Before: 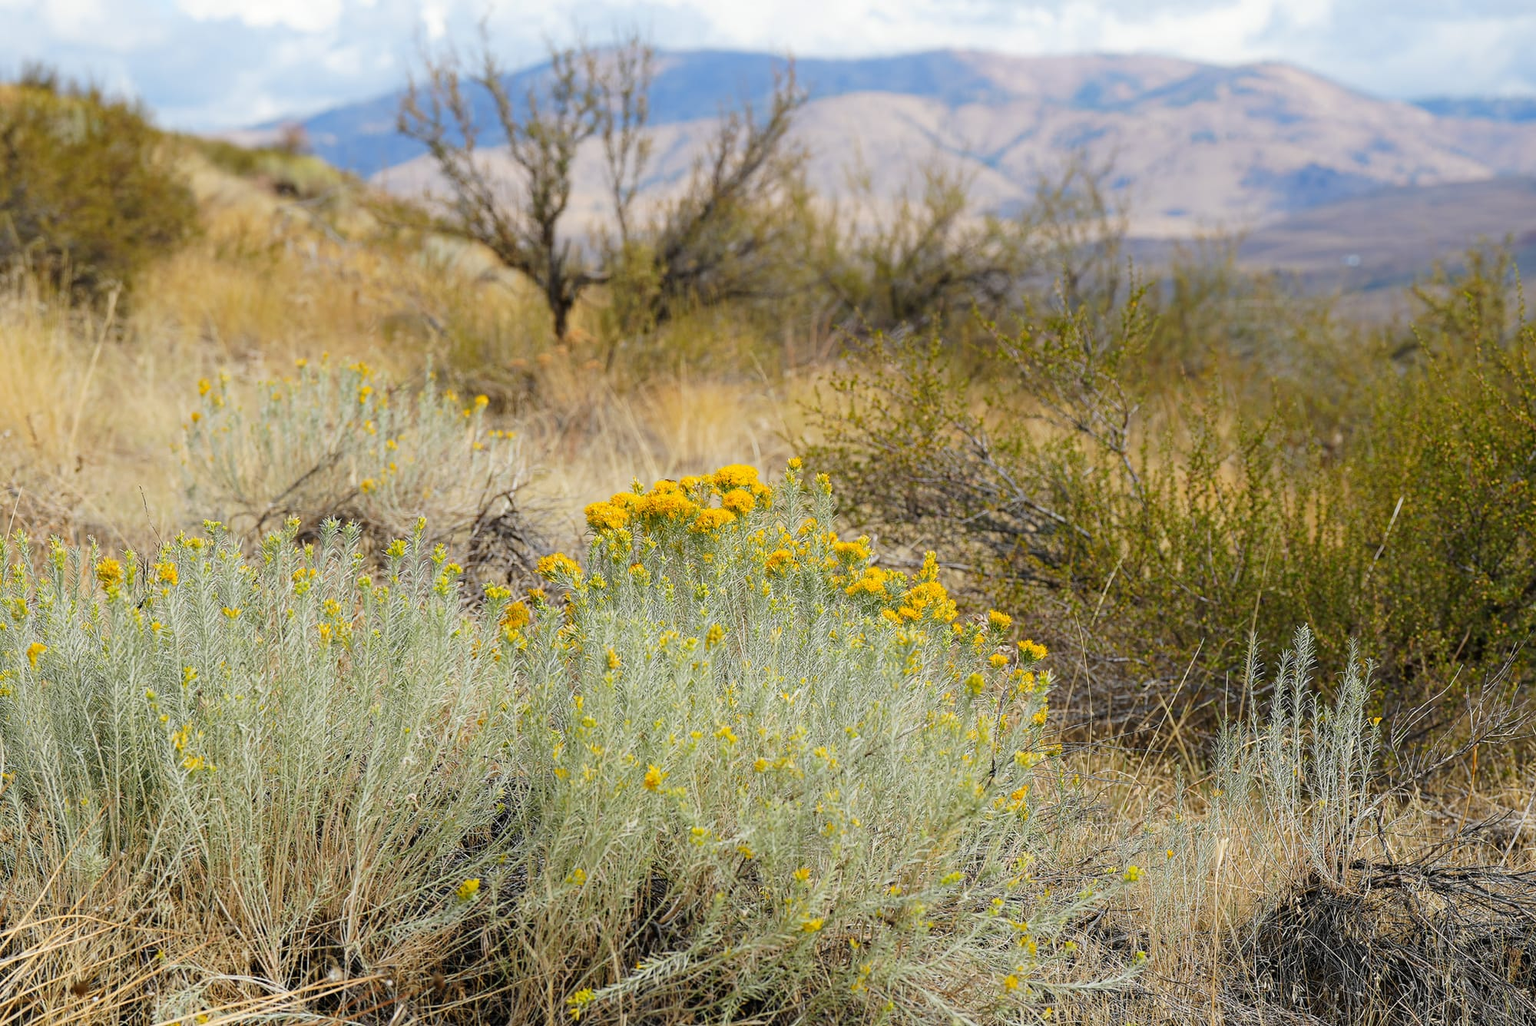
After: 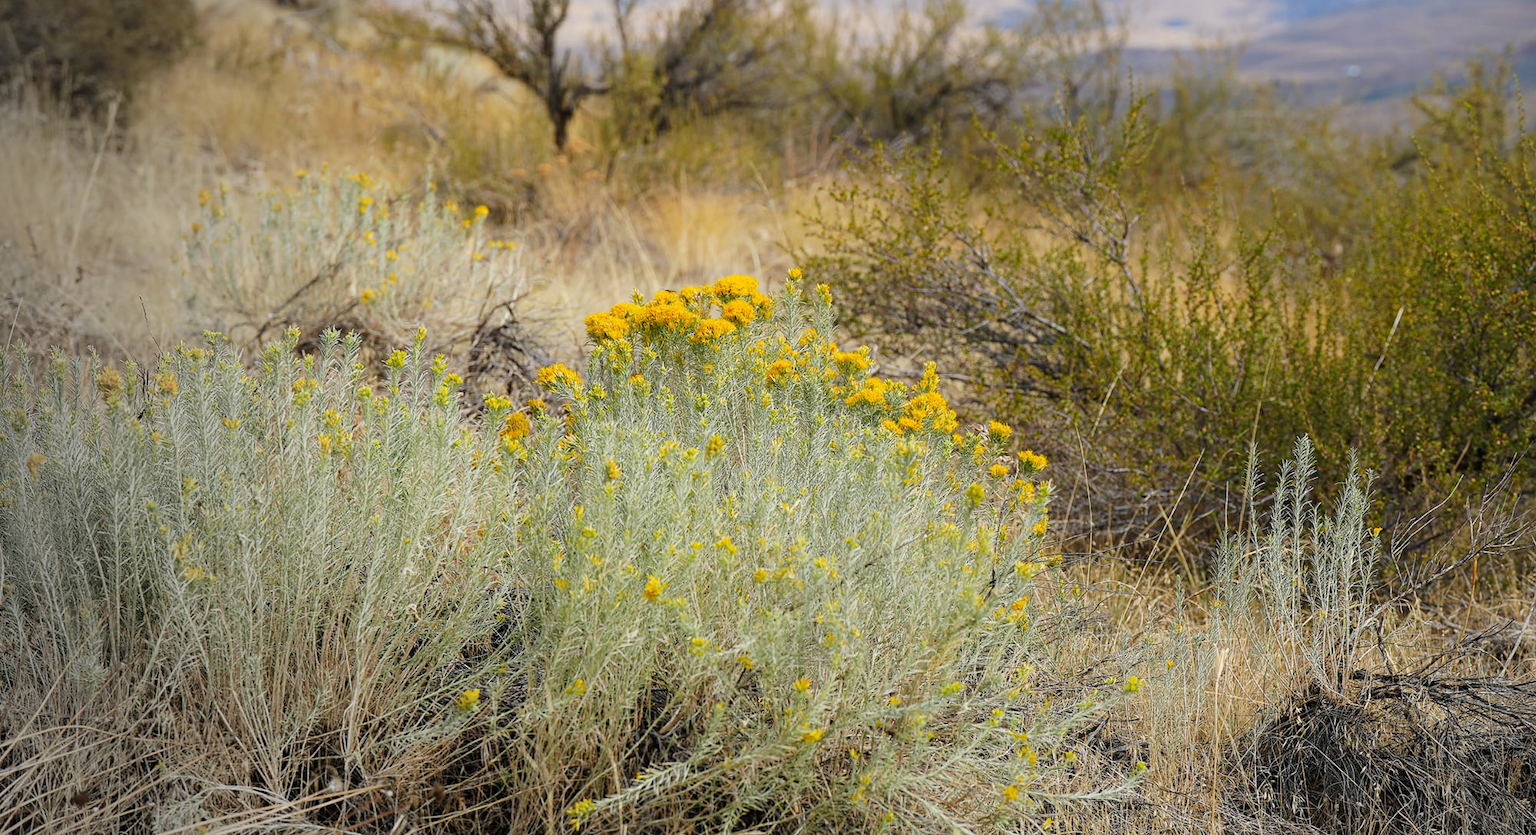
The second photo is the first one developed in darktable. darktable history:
crop and rotate: top 18.507%
vignetting: fall-off start 73.57%, center (0.22, -0.235)
